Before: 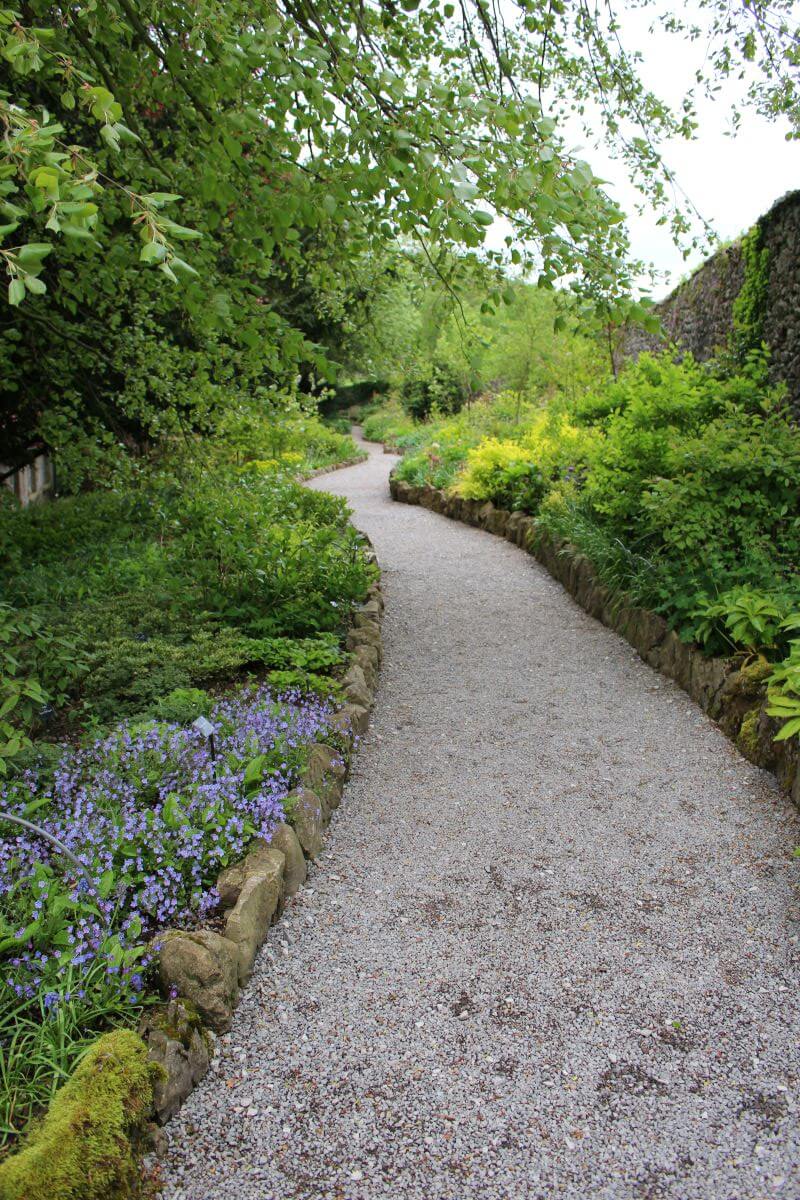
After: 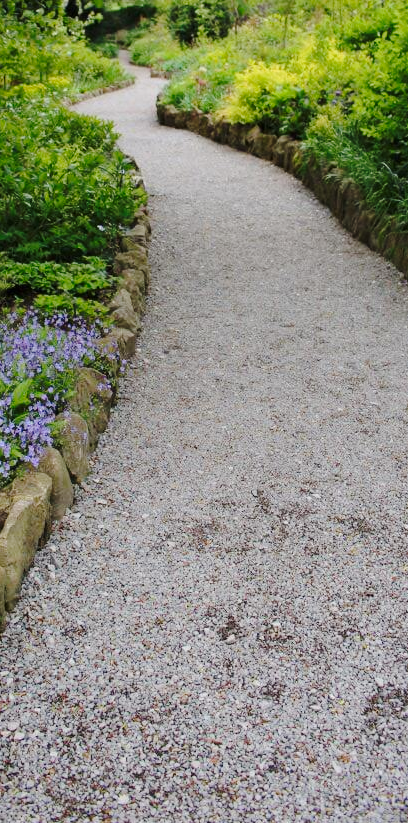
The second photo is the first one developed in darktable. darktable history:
tone curve: curves: ch0 [(0, 0) (0.23, 0.189) (0.486, 0.52) (0.822, 0.825) (0.994, 0.955)]; ch1 [(0, 0) (0.226, 0.261) (0.379, 0.442) (0.469, 0.468) (0.495, 0.498) (0.514, 0.509) (0.561, 0.603) (0.59, 0.656) (1, 1)]; ch2 [(0, 0) (0.269, 0.299) (0.459, 0.43) (0.498, 0.5) (0.523, 0.52) (0.586, 0.569) (0.635, 0.617) (0.659, 0.681) (0.718, 0.764) (1, 1)], preserve colors none
crop and rotate: left 29.134%, top 31.356%, right 19.825%
